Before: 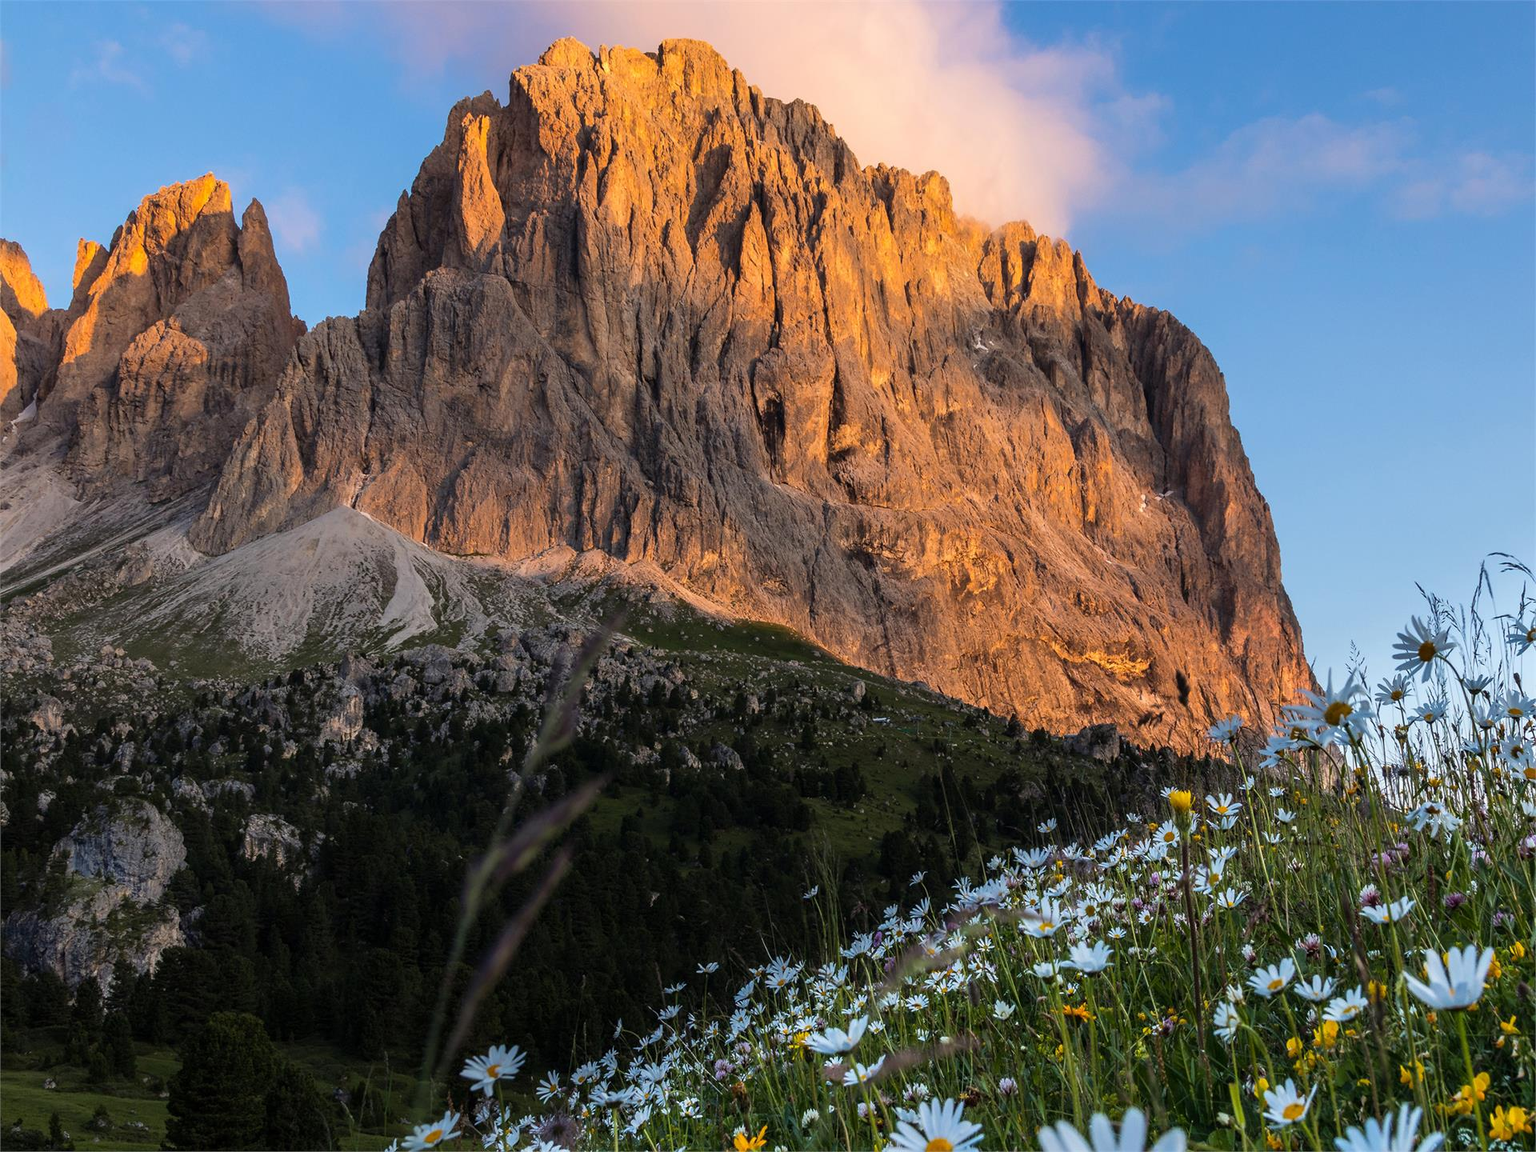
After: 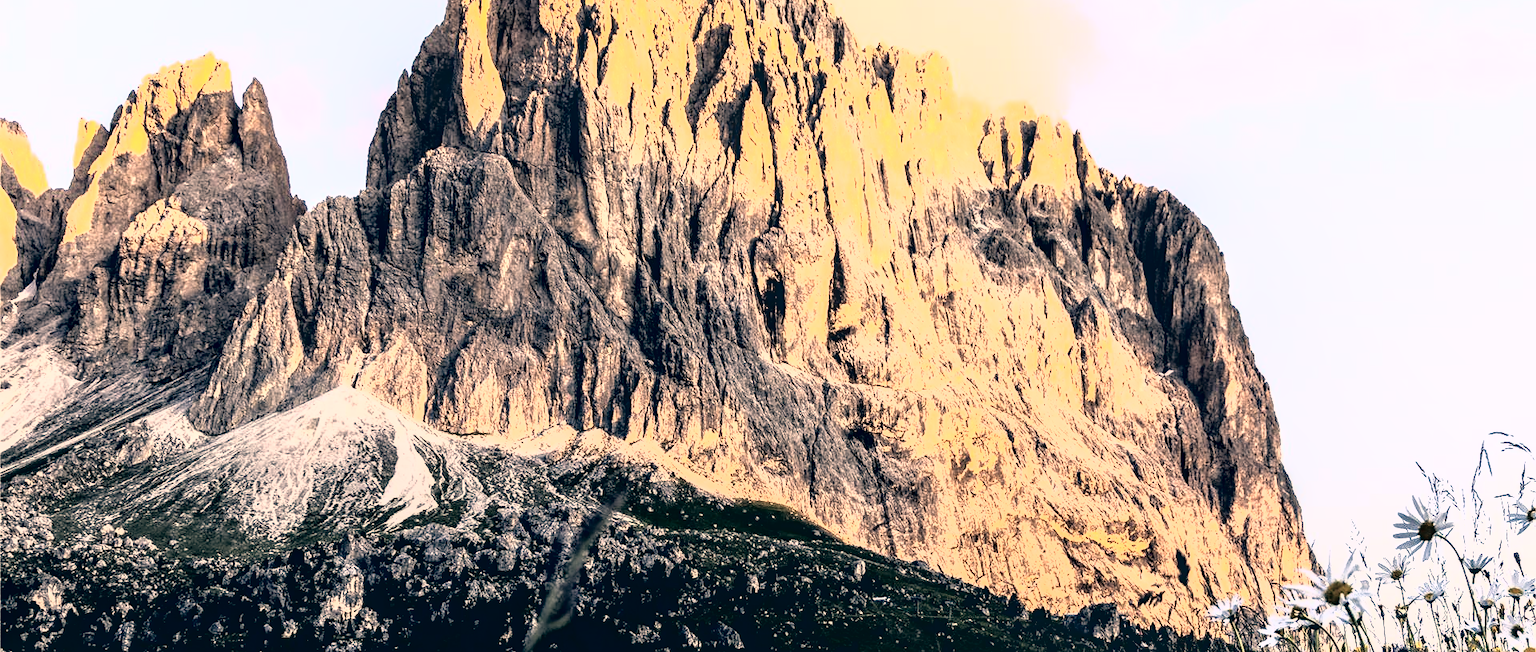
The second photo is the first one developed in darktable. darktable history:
local contrast: on, module defaults
tone curve: curves: ch0 [(0, 0) (0.003, 0.01) (0.011, 0.011) (0.025, 0.008) (0.044, 0.007) (0.069, 0.006) (0.1, 0.005) (0.136, 0.015) (0.177, 0.094) (0.224, 0.241) (0.277, 0.369) (0.335, 0.5) (0.399, 0.648) (0.468, 0.811) (0.543, 0.975) (0.623, 0.989) (0.709, 0.989) (0.801, 0.99) (0.898, 0.99) (1, 1)], color space Lab, independent channels, preserve colors none
contrast brightness saturation: contrast 0.062, brightness -0.01, saturation -0.213
color correction: highlights a* 10.27, highlights b* 14.34, shadows a* -9.76, shadows b* -14.94
crop and rotate: top 10.487%, bottom 32.819%
